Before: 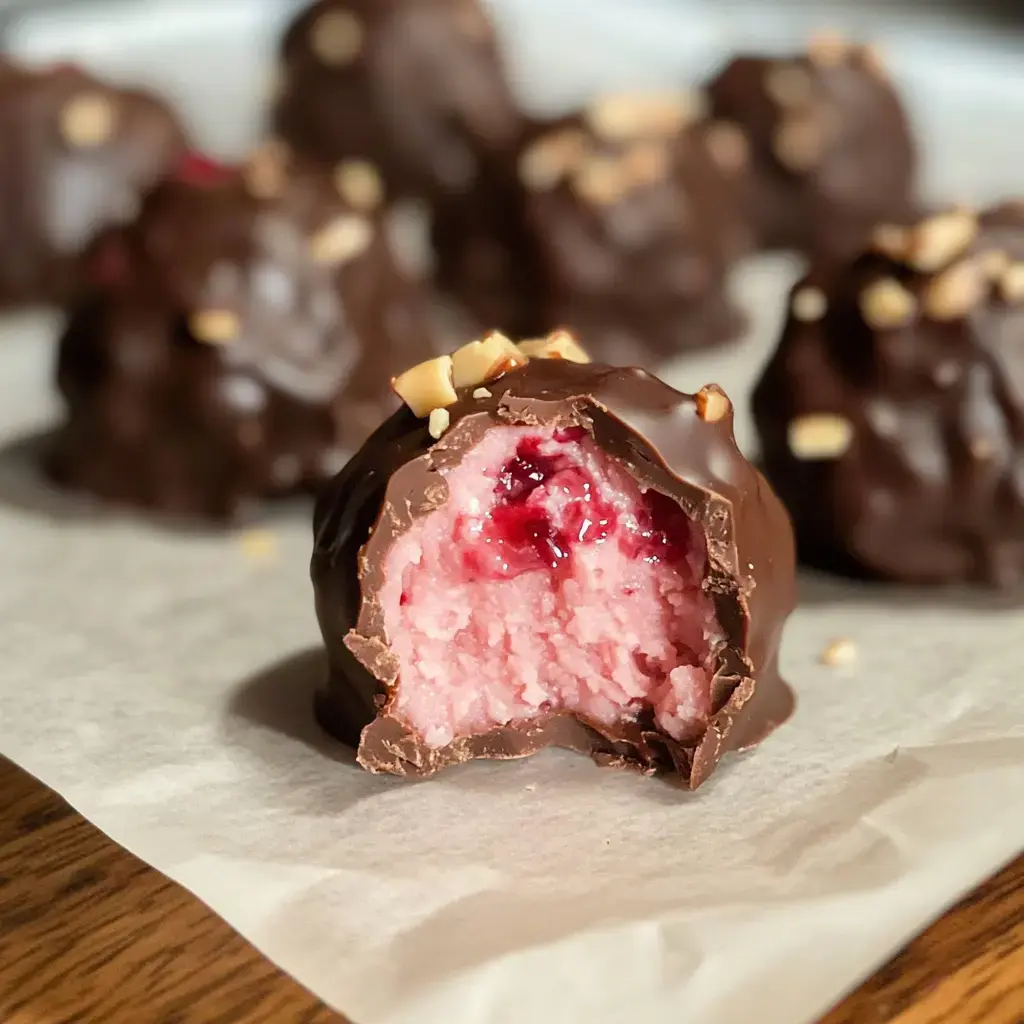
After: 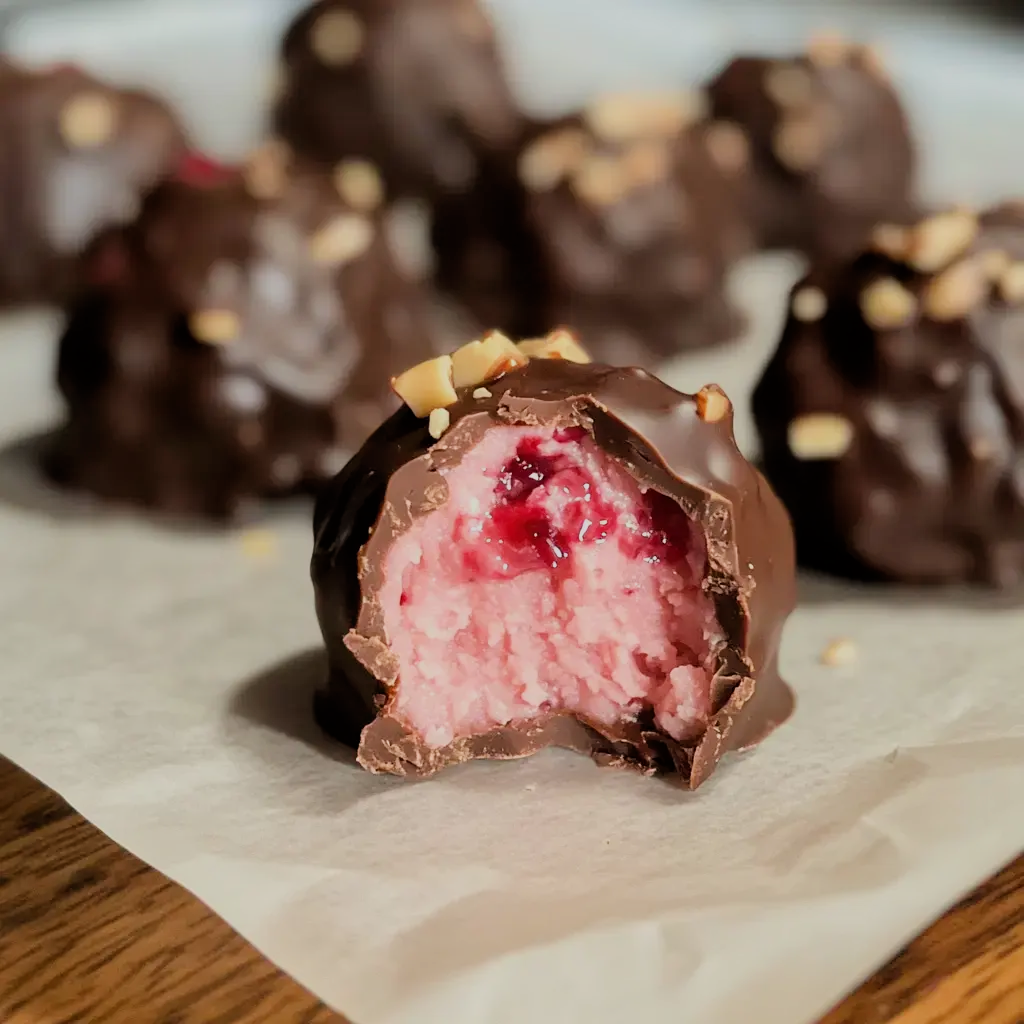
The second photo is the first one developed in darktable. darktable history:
filmic rgb: black relative exposure -7.65 EV, white relative exposure 4.56 EV, hardness 3.61, contrast 0.998, color science v6 (2022), iterations of high-quality reconstruction 0
